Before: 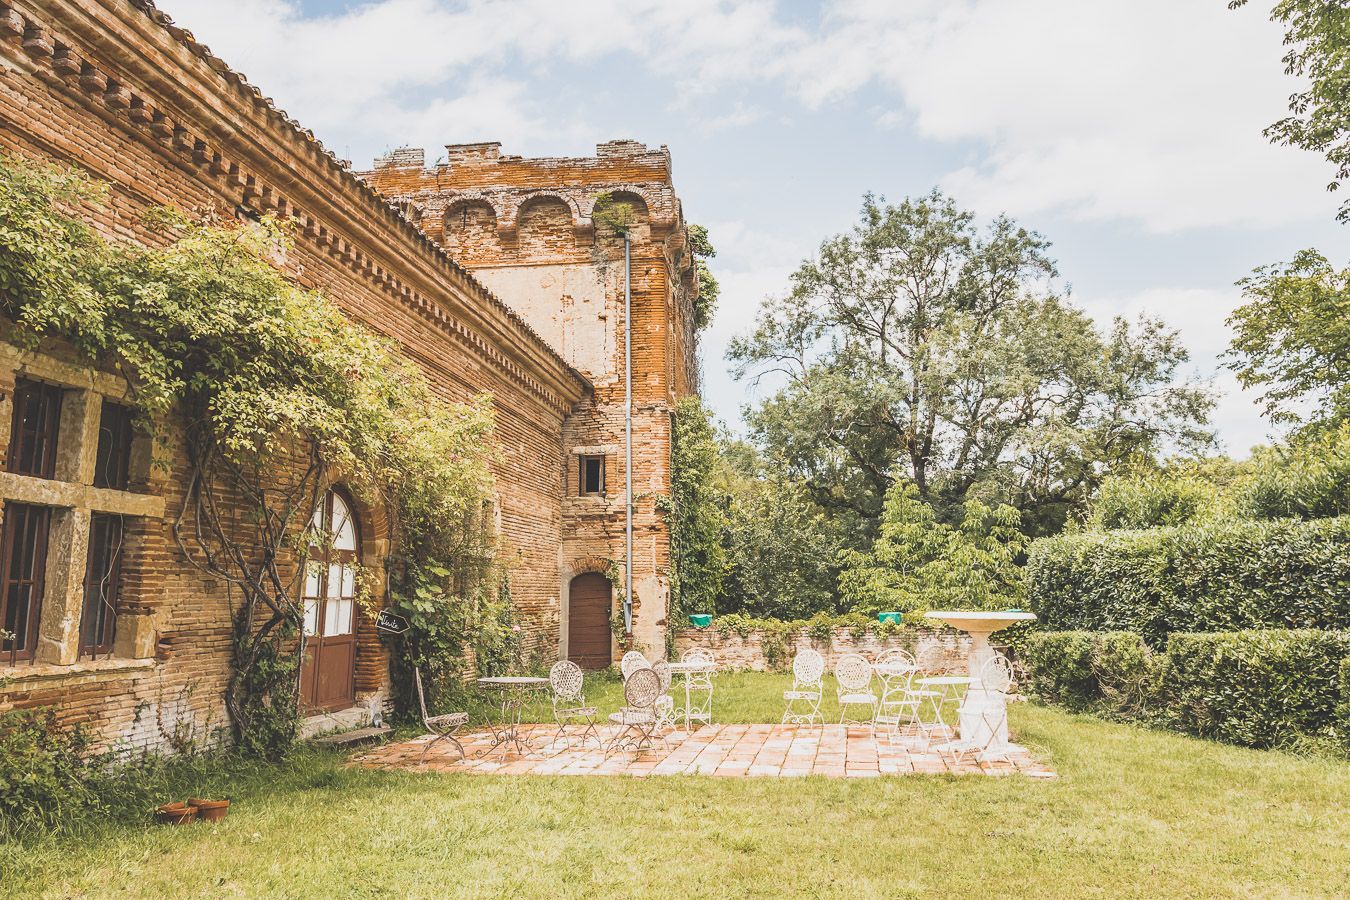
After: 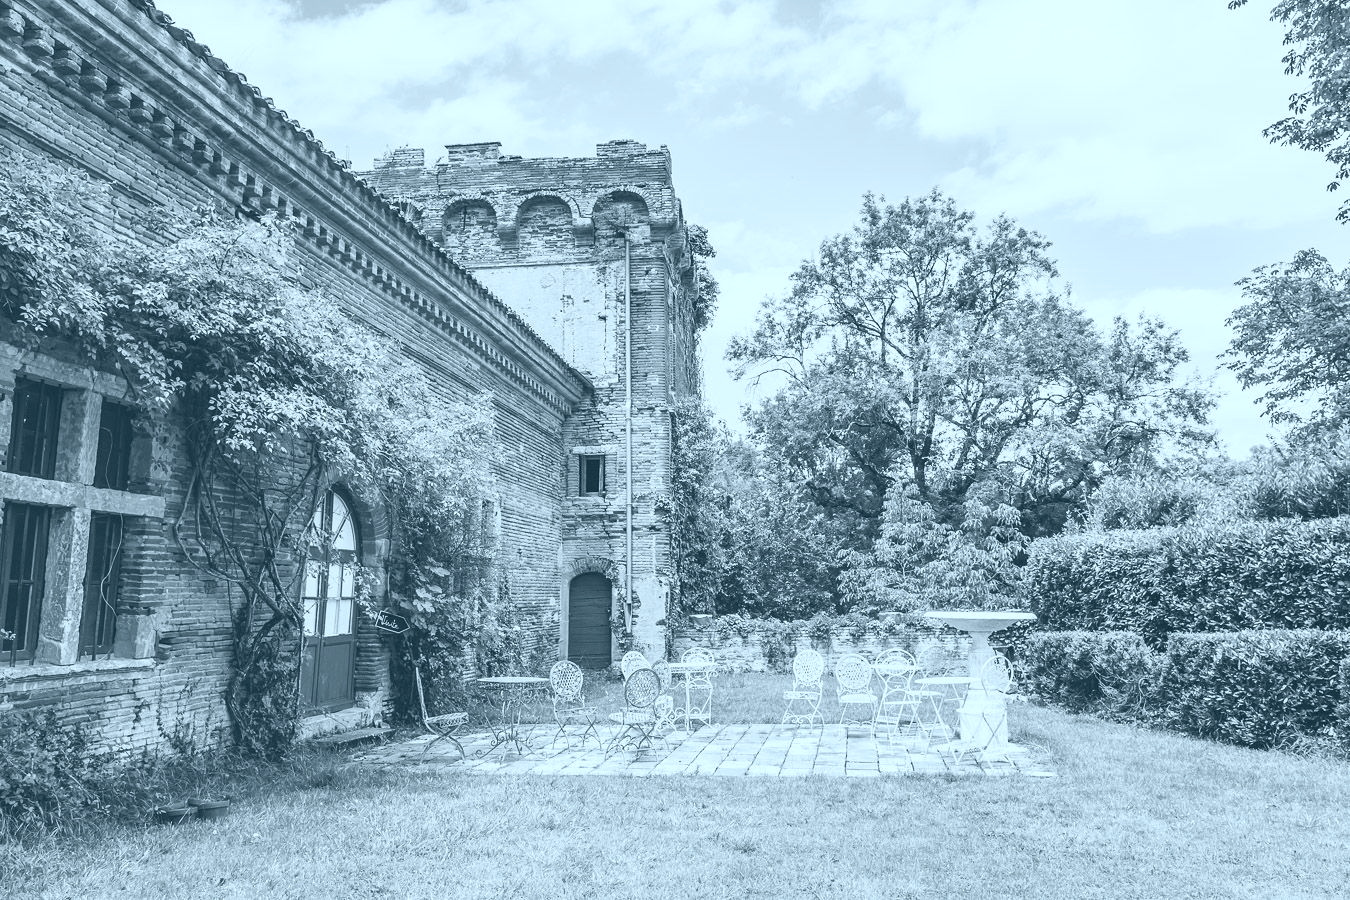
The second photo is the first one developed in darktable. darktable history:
colorize: hue 194.4°, saturation 29%, source mix 61.75%, lightness 3.98%, version 1
exposure: black level correction 0, exposure 2.327 EV, compensate exposure bias true, compensate highlight preservation false
